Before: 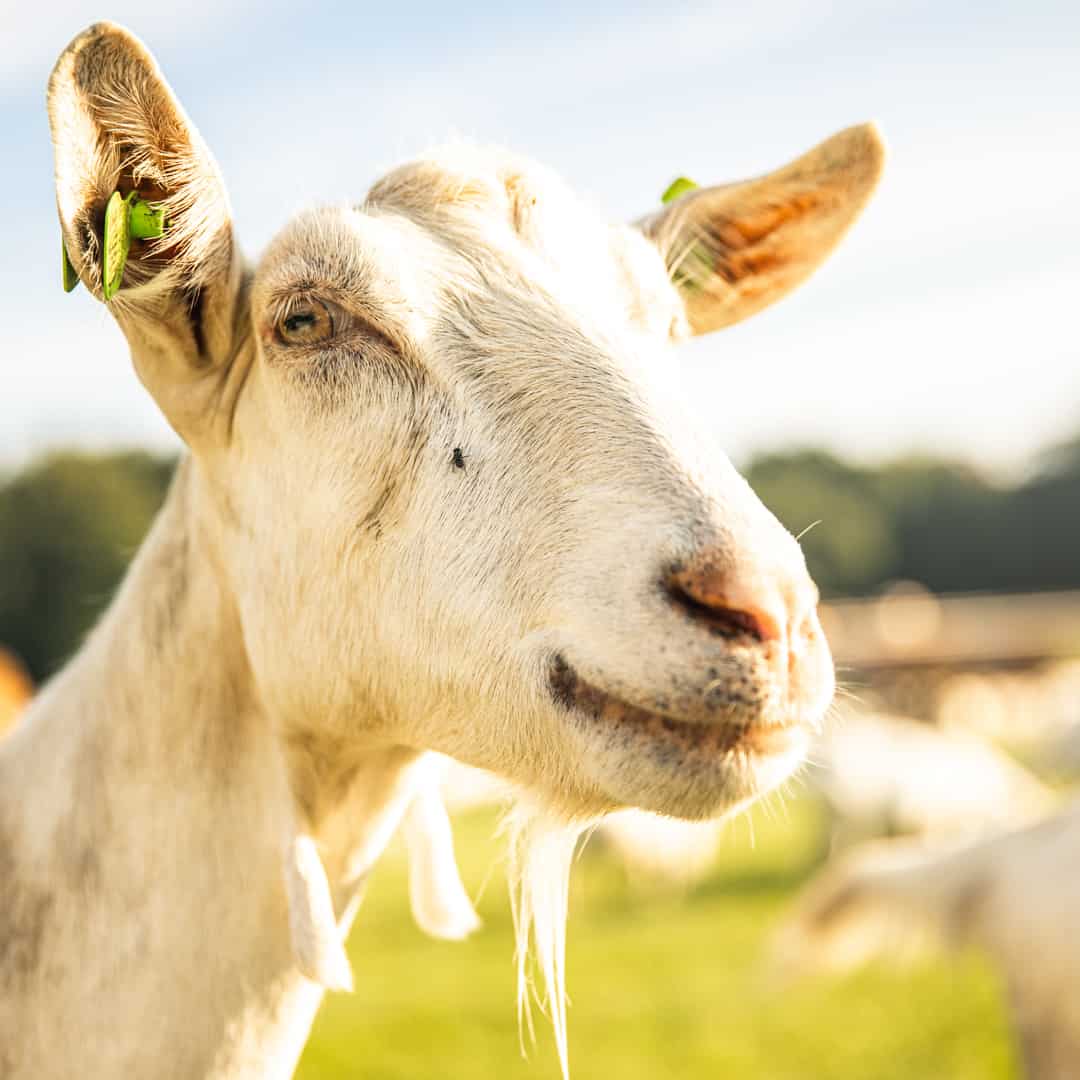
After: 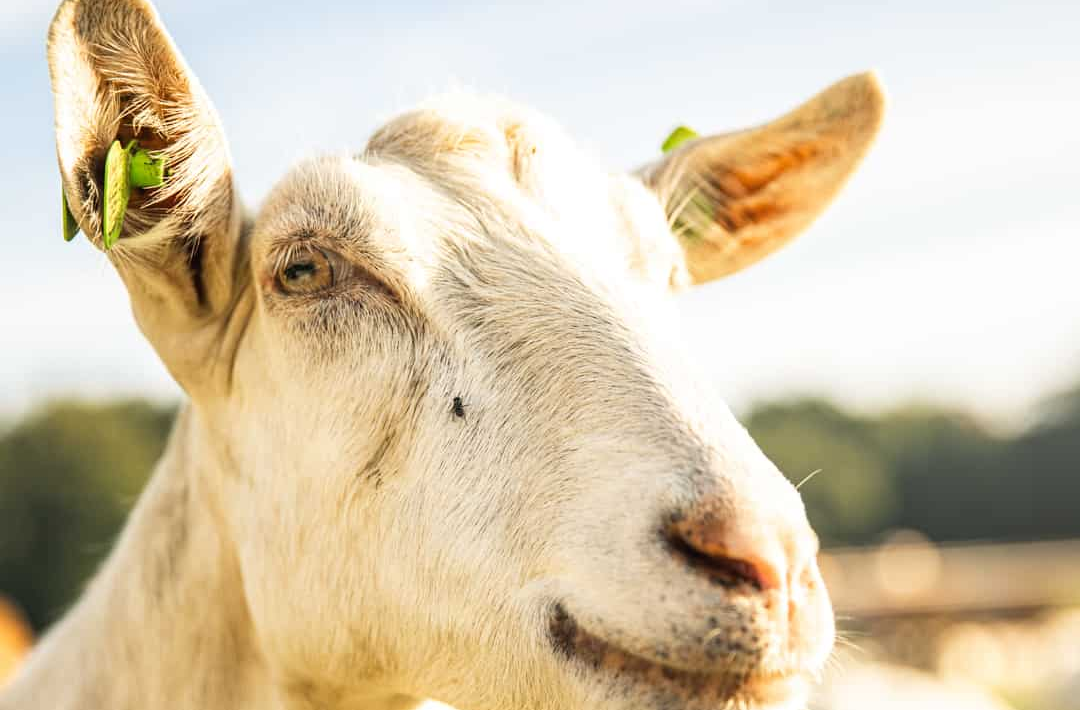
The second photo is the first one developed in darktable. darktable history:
crop and rotate: top 4.728%, bottom 29.53%
